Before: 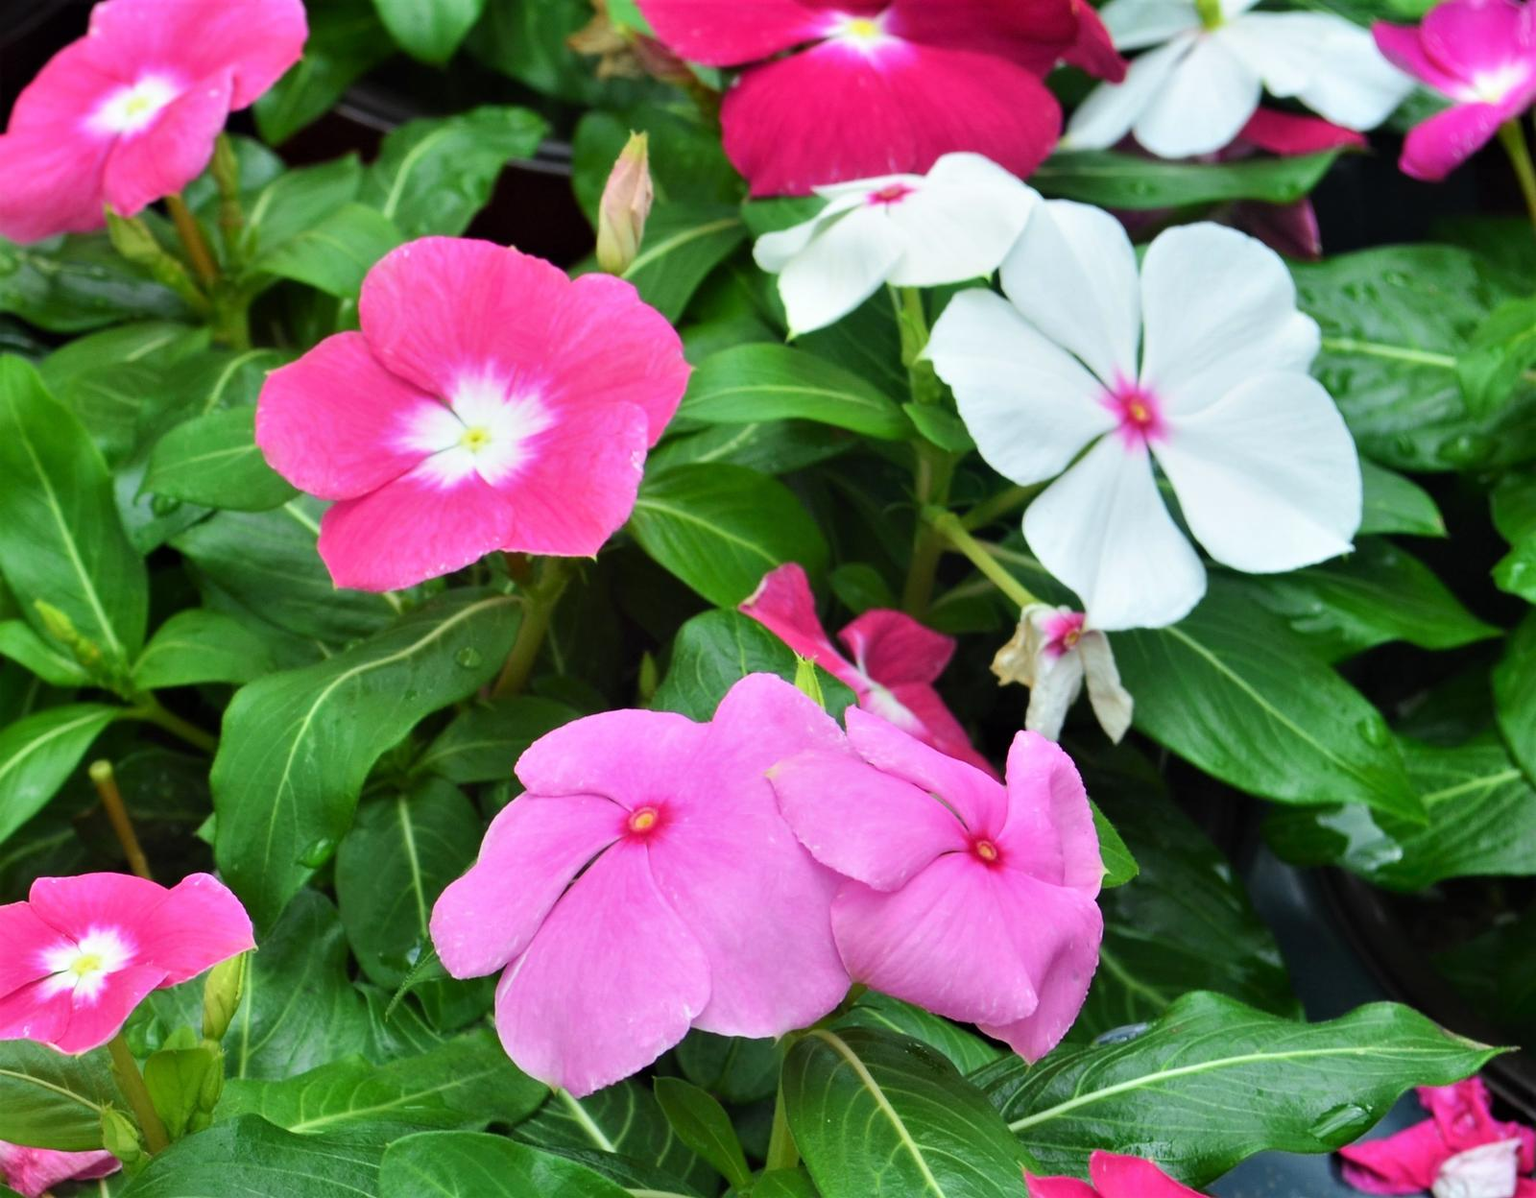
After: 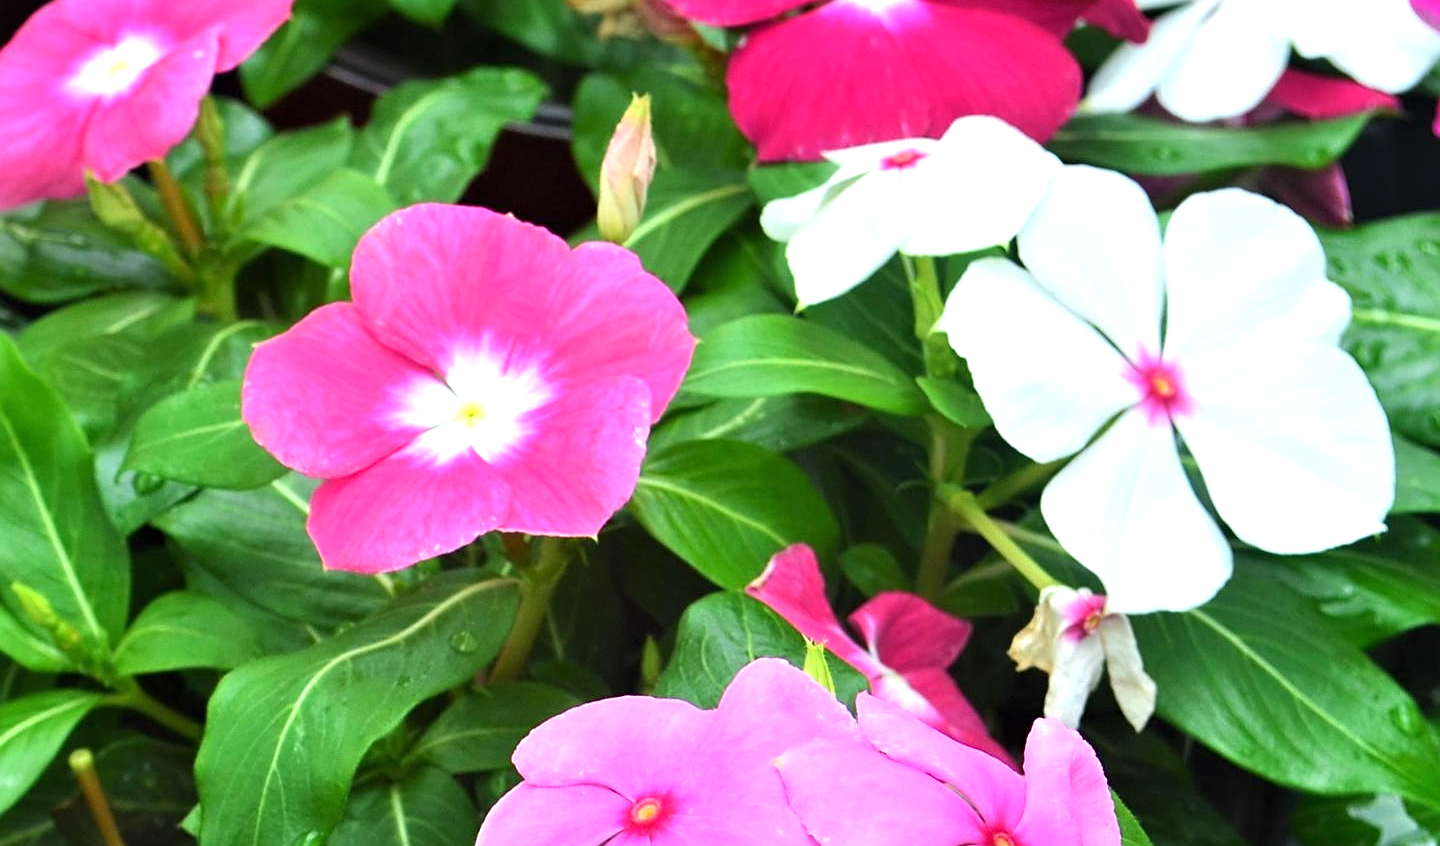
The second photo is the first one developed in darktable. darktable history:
exposure: black level correction 0, exposure 0.6 EV, compensate exposure bias true, compensate highlight preservation false
crop: left 1.509%, top 3.452%, right 7.696%, bottom 28.452%
sharpen: on, module defaults
